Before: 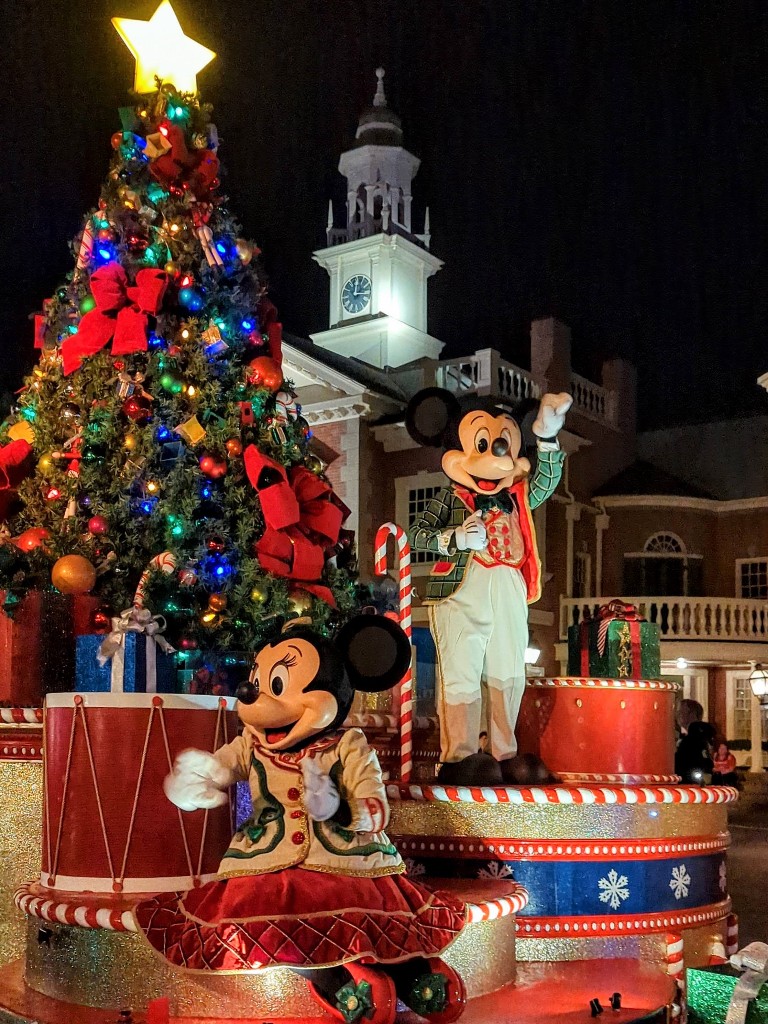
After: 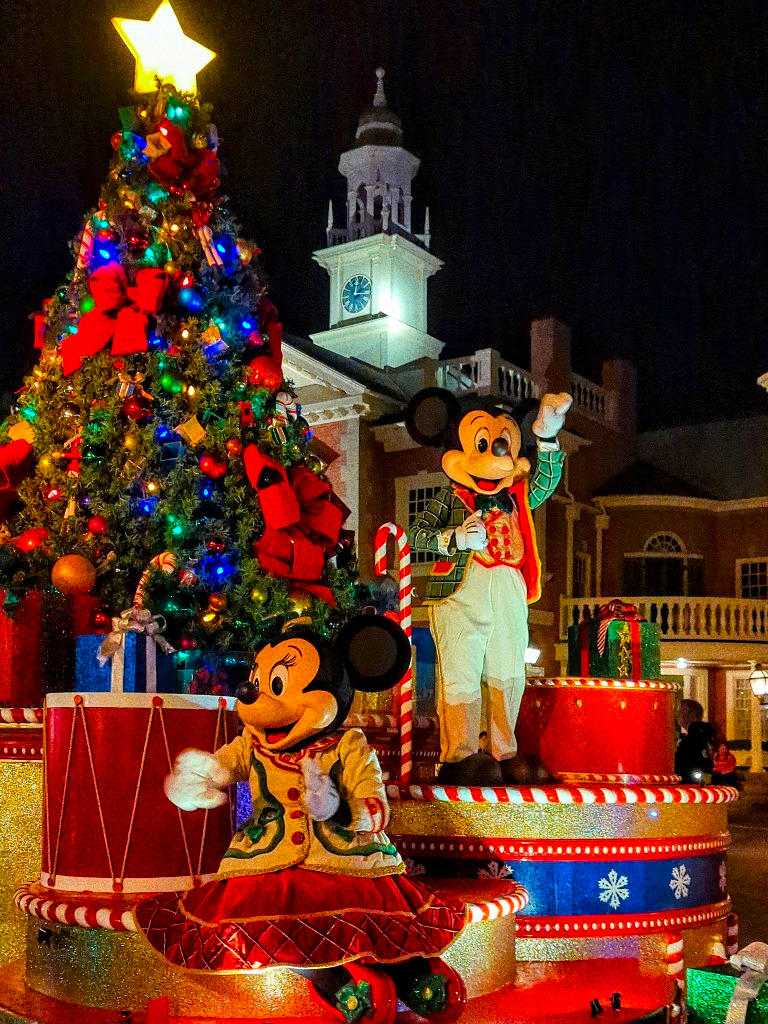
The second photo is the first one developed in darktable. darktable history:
sharpen: radius 5.325, amount 0.312, threshold 26.433
color balance rgb: linear chroma grading › global chroma 15%, perceptual saturation grading › global saturation 30%
grain: coarseness 0.09 ISO, strength 40%
color contrast: green-magenta contrast 1.2, blue-yellow contrast 1.2
